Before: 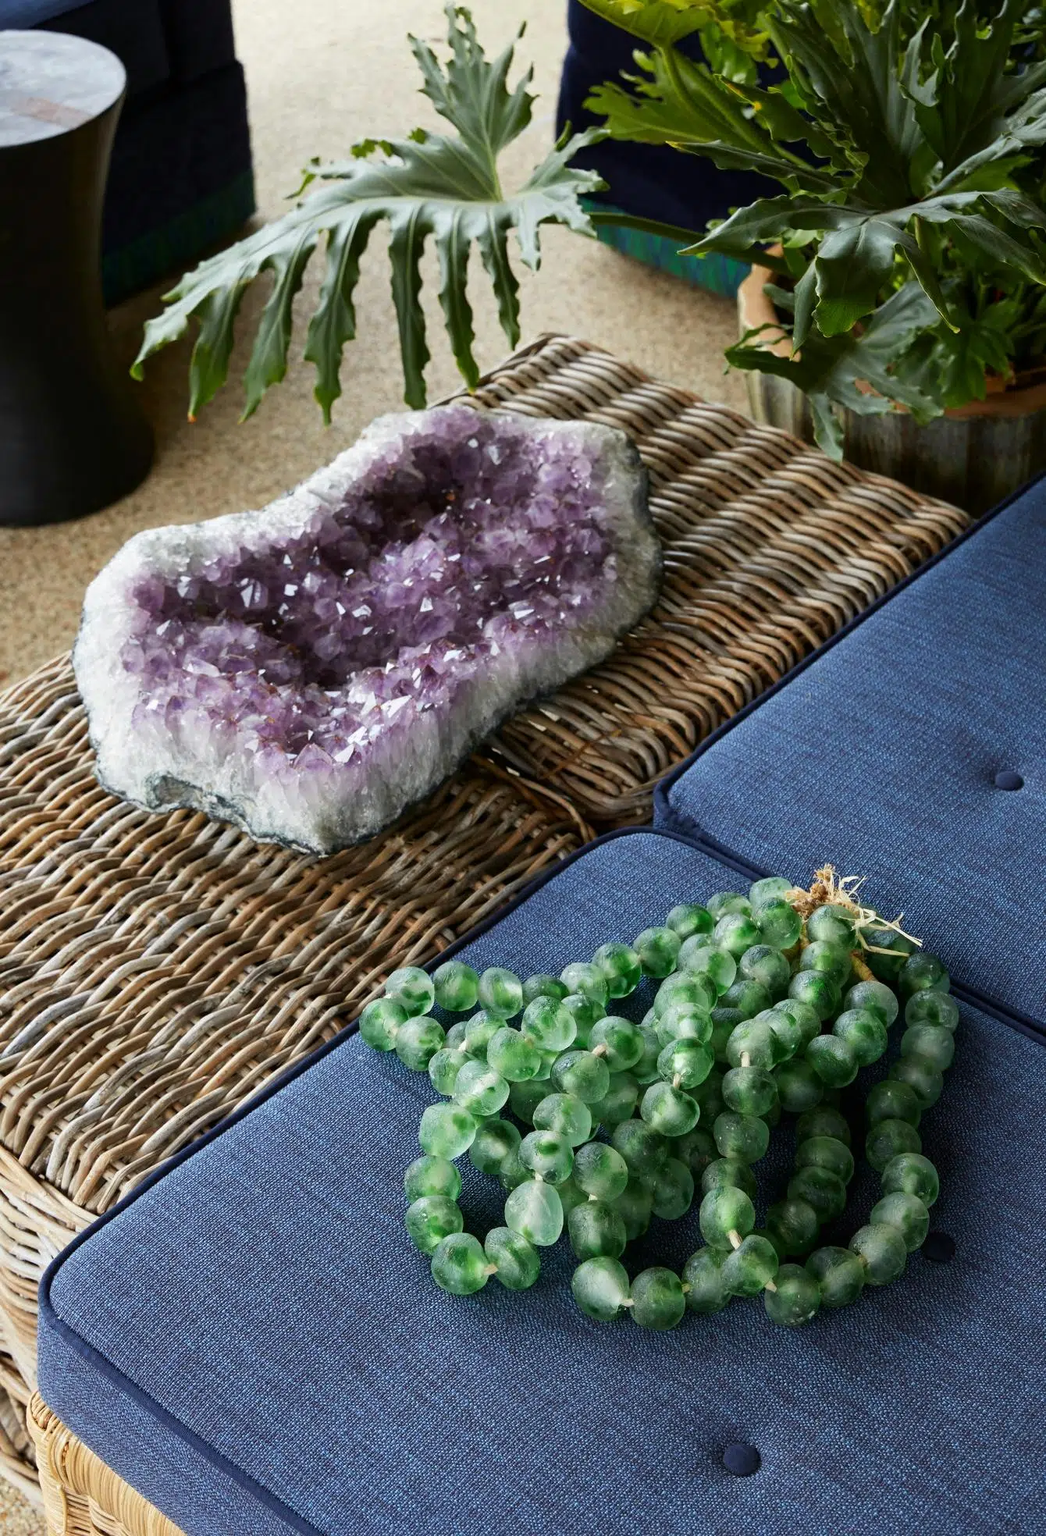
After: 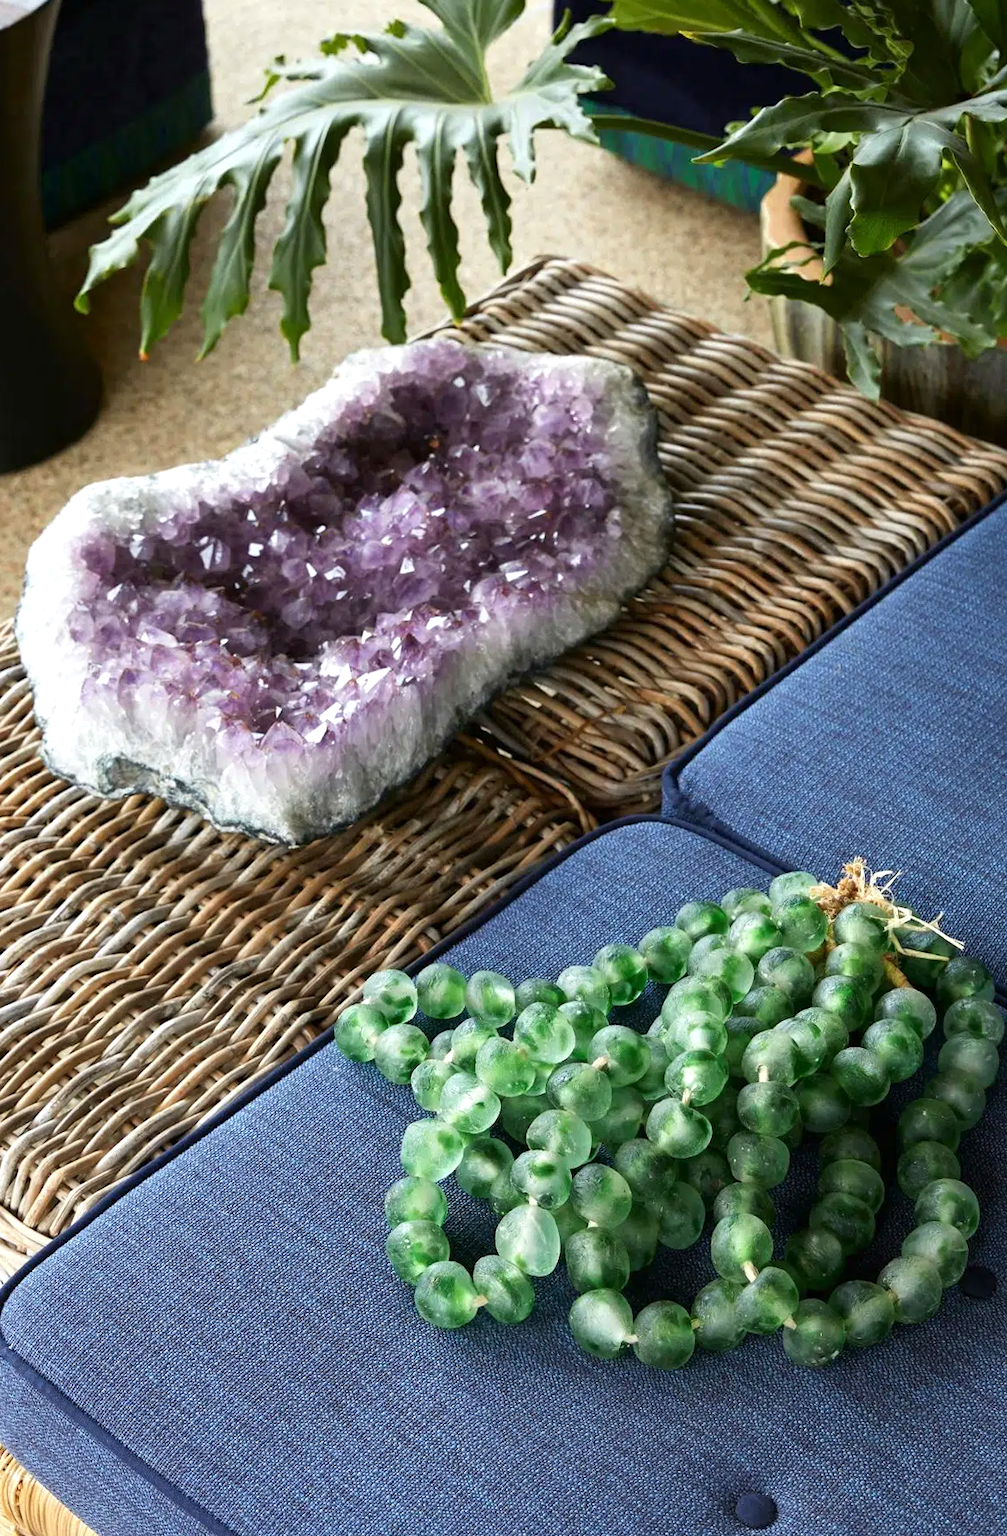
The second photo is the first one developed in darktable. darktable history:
tone equalizer: on, module defaults
rotate and perspective: lens shift (vertical) 0.048, lens shift (horizontal) -0.024, automatic cropping off
crop: left 6.446%, top 8.188%, right 9.538%, bottom 3.548%
exposure: exposure 0.4 EV, compensate highlight preservation false
